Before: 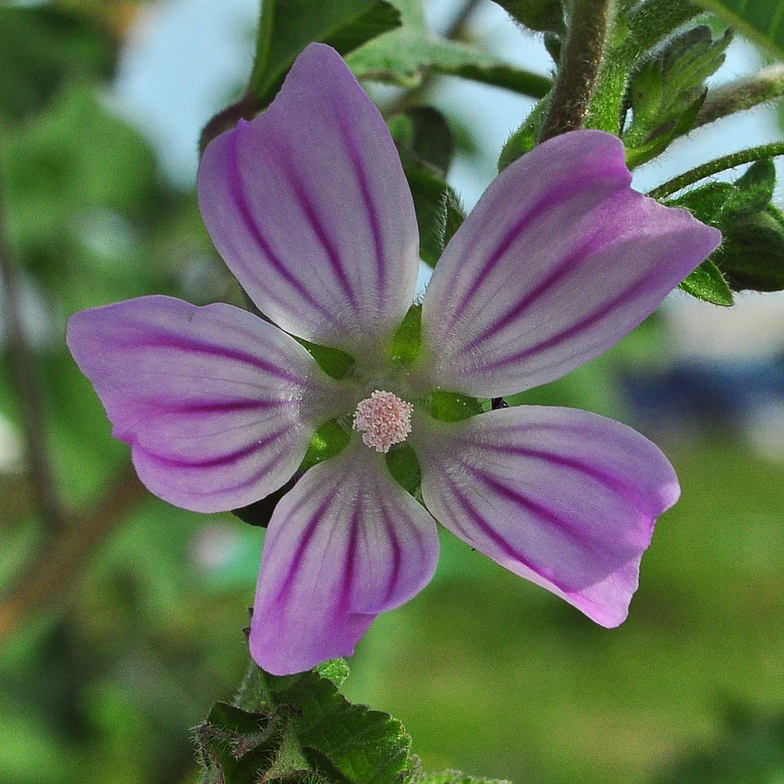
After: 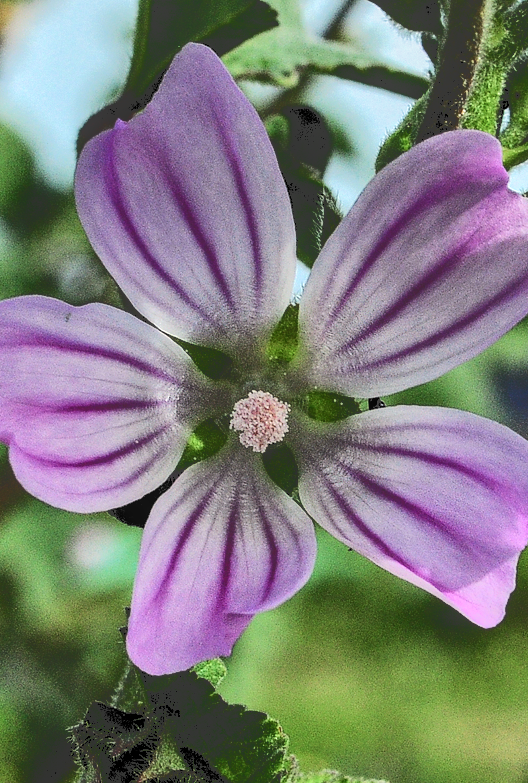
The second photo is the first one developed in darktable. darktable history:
crop and rotate: left 15.798%, right 16.743%
contrast brightness saturation: contrast 0.096, brightness 0.013, saturation 0.022
tone curve: curves: ch0 [(0, 0) (0.003, 0.232) (0.011, 0.232) (0.025, 0.232) (0.044, 0.233) (0.069, 0.234) (0.1, 0.237) (0.136, 0.247) (0.177, 0.258) (0.224, 0.283) (0.277, 0.332) (0.335, 0.401) (0.399, 0.483) (0.468, 0.56) (0.543, 0.637) (0.623, 0.706) (0.709, 0.764) (0.801, 0.816) (0.898, 0.859) (1, 1)], color space Lab, independent channels, preserve colors none
filmic rgb: black relative exposure -5.56 EV, white relative exposure 2.52 EV, threshold 3.05 EV, target black luminance 0%, hardness 4.53, latitude 66.96%, contrast 1.46, shadows ↔ highlights balance -4.06%, color science v6 (2022), enable highlight reconstruction true
local contrast: on, module defaults
